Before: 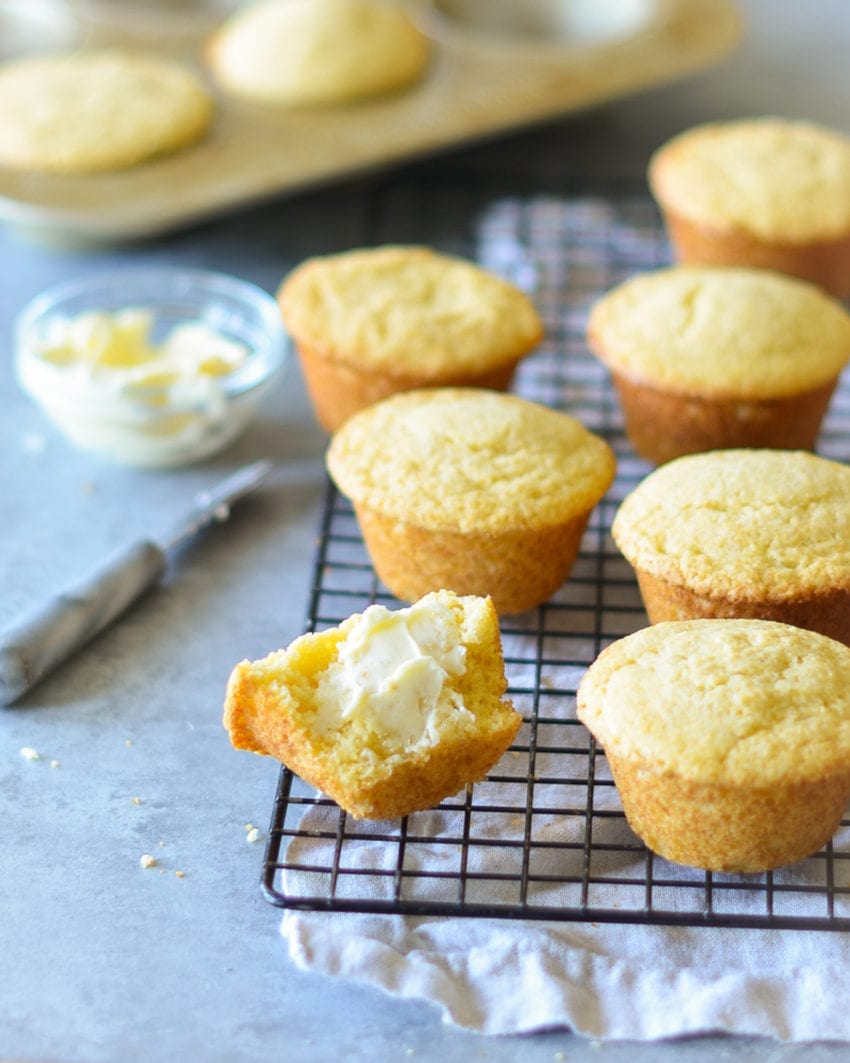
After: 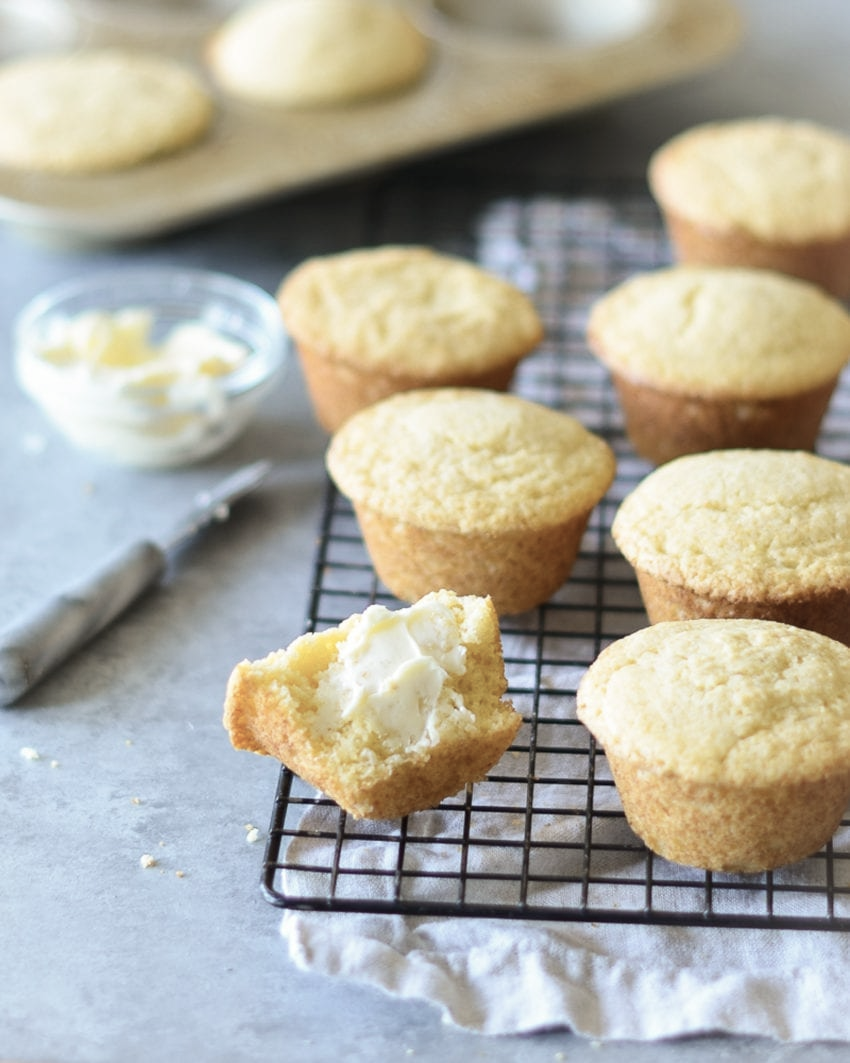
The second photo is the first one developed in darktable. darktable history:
contrast brightness saturation: contrast 0.097, saturation -0.363
